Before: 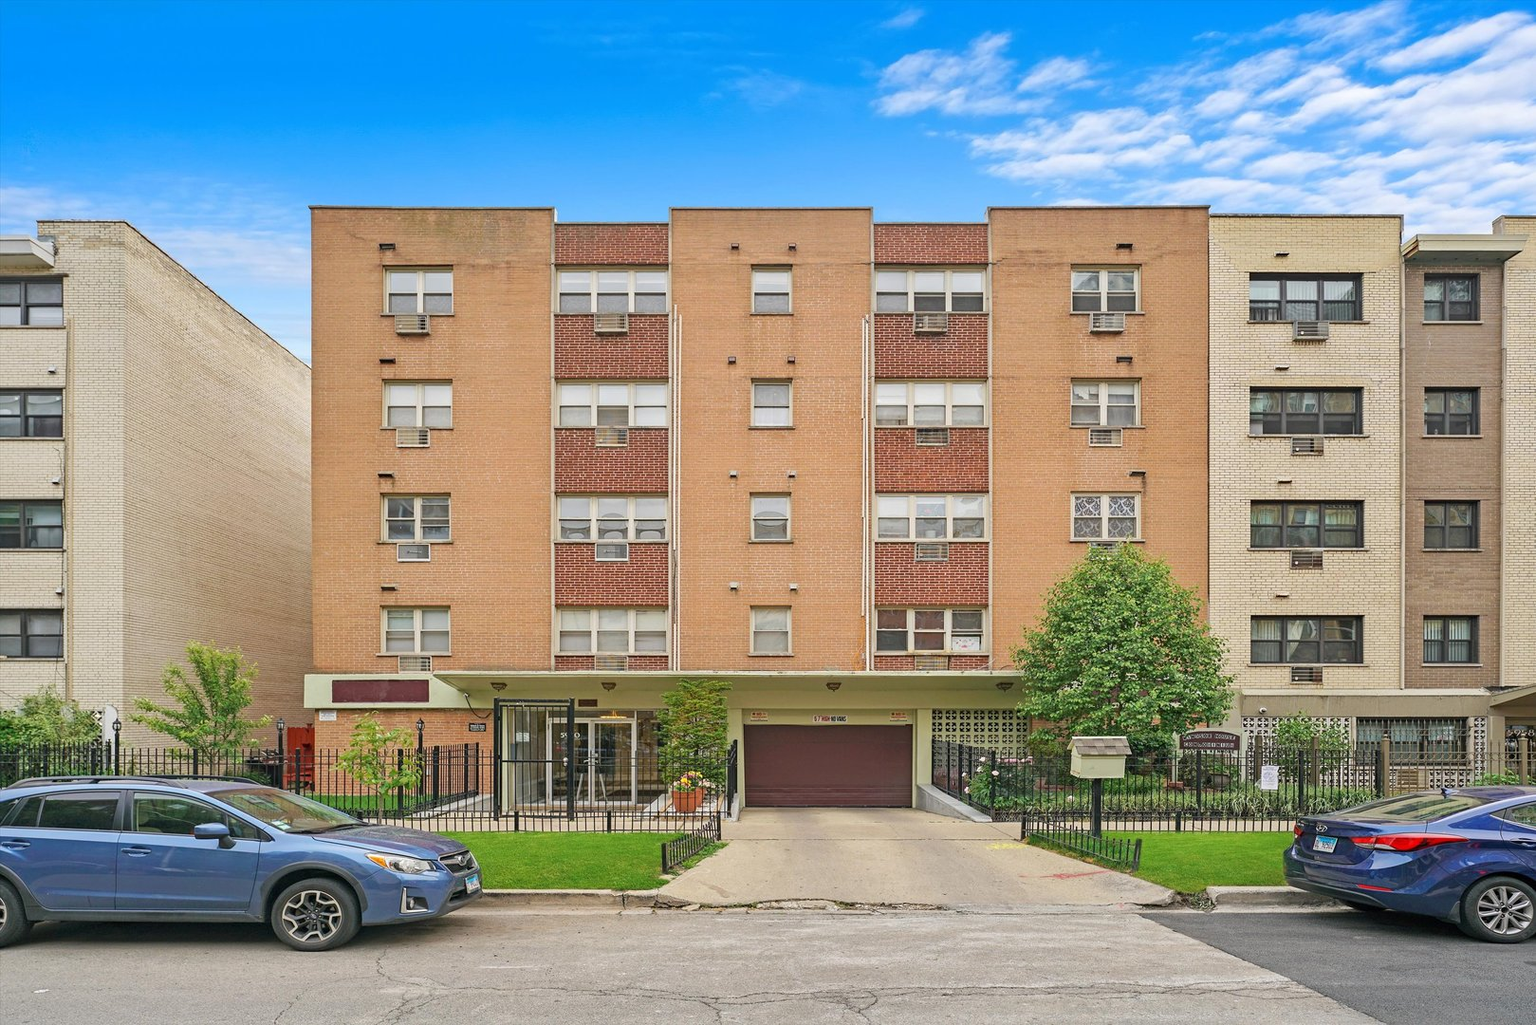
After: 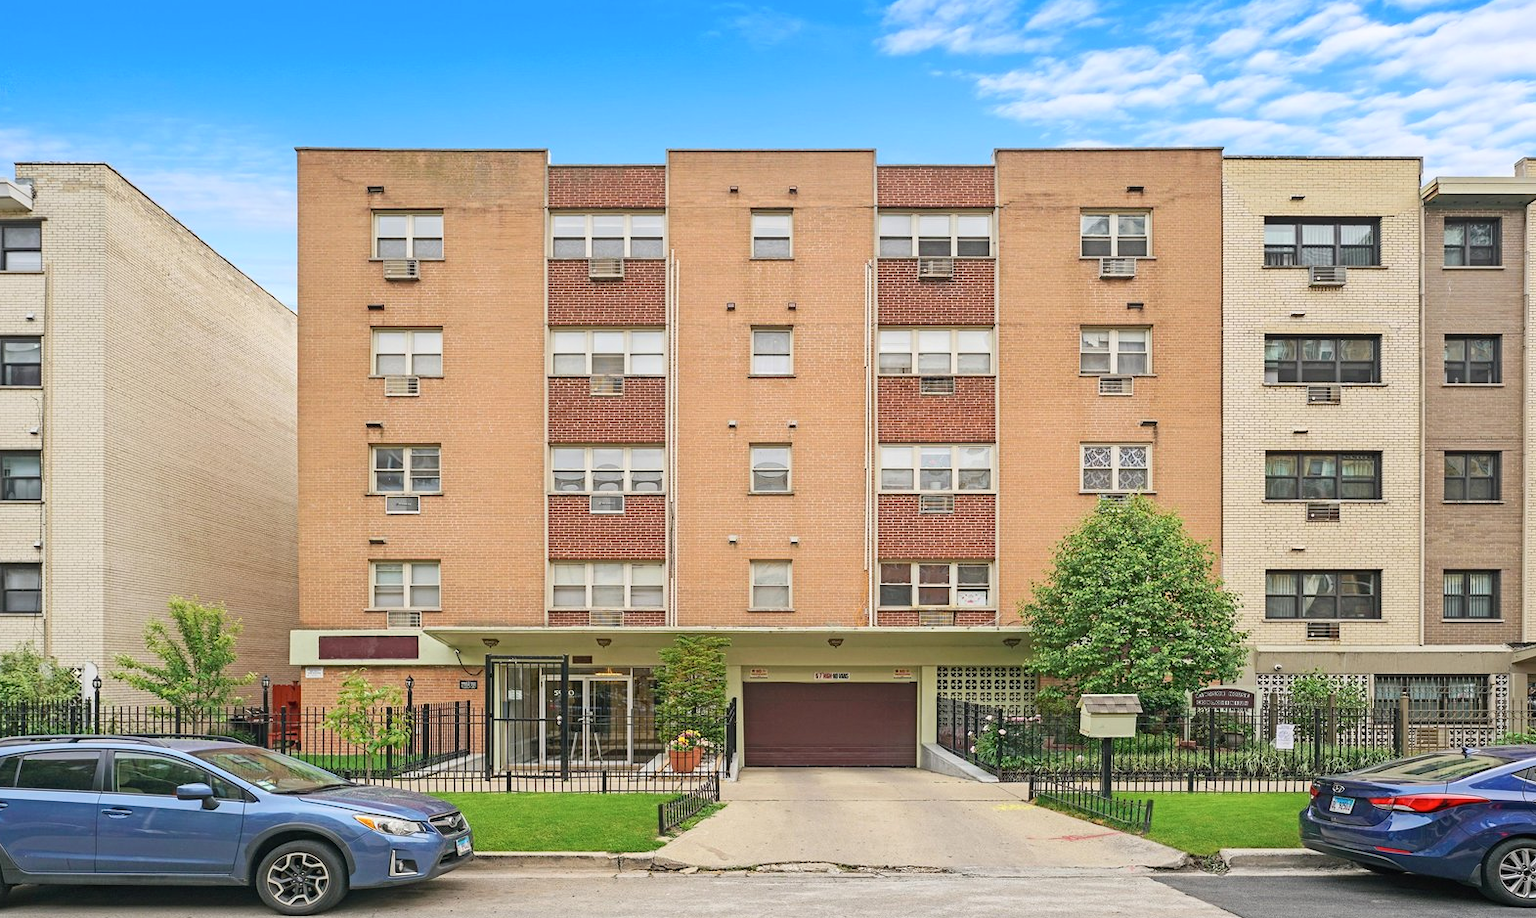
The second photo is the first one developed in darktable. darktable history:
contrast equalizer: octaves 7, y [[0.5, 0.5, 0.468, 0.5, 0.5, 0.5], [0.5 ×6], [0.5 ×6], [0 ×6], [0 ×6]]
contrast brightness saturation: contrast 0.152, brightness 0.052
crop: left 1.507%, top 6.182%, right 1.443%, bottom 6.819%
